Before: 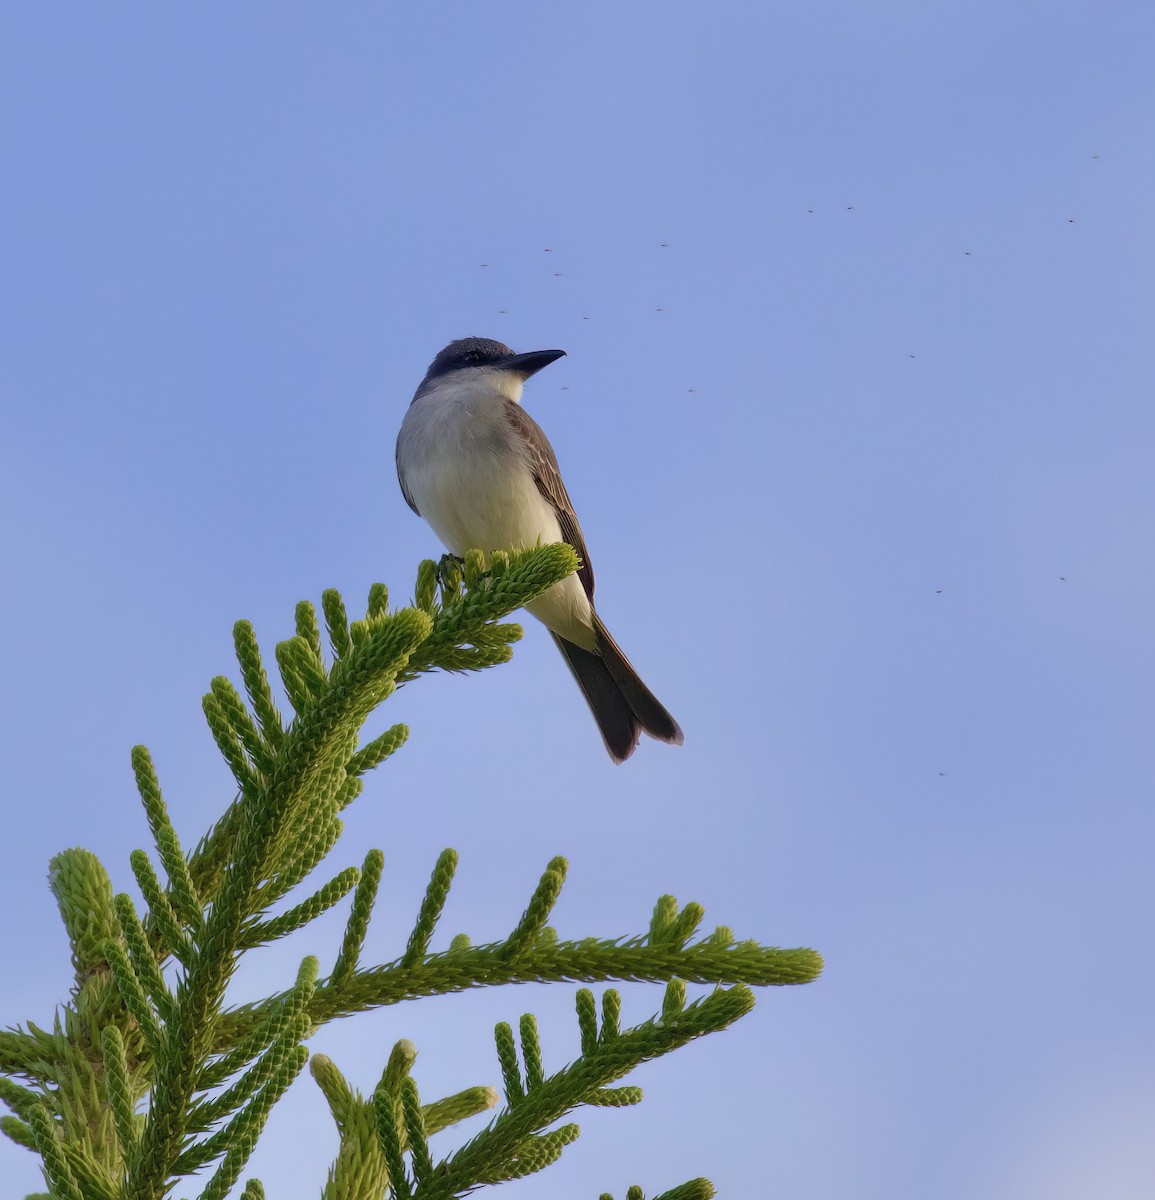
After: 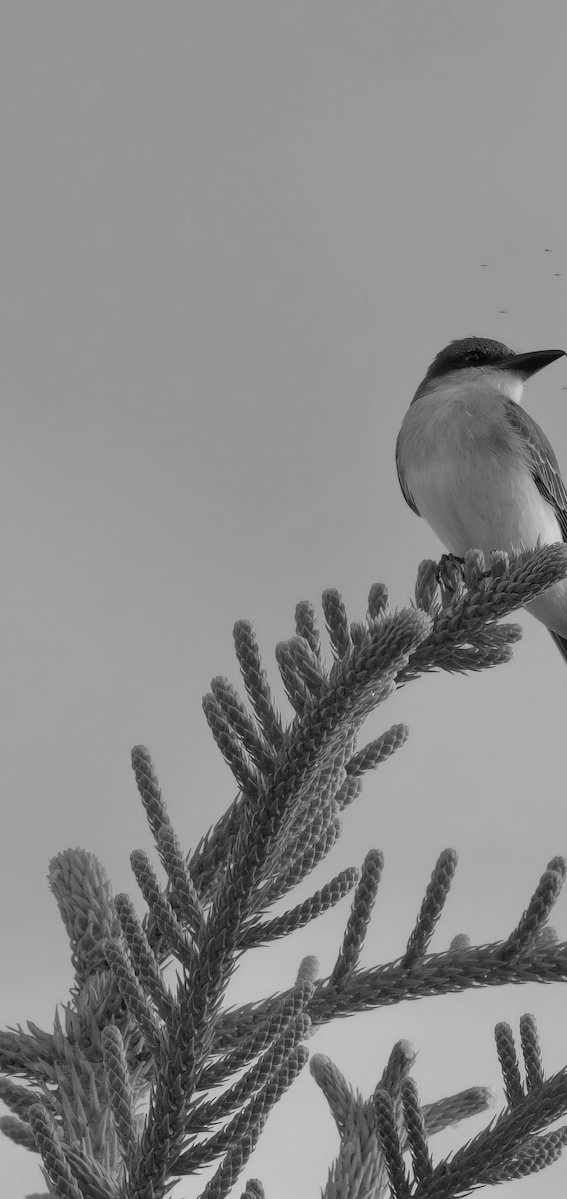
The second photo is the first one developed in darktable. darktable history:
crop and rotate: left 0%, top 0%, right 50.845%
monochrome: size 1
